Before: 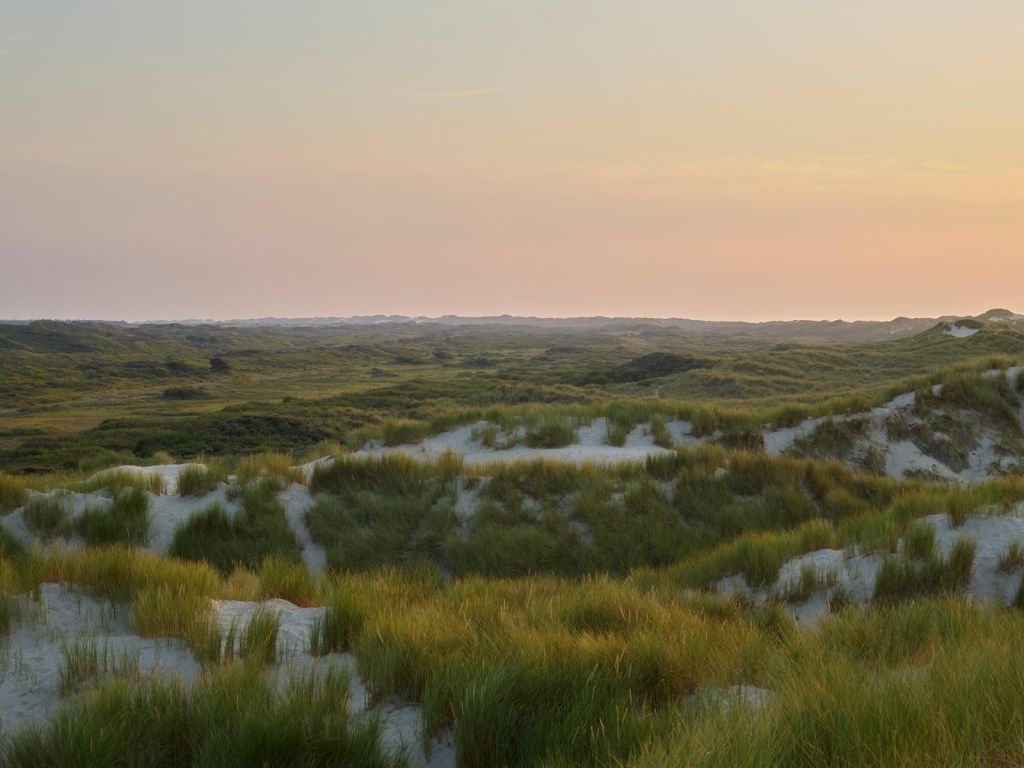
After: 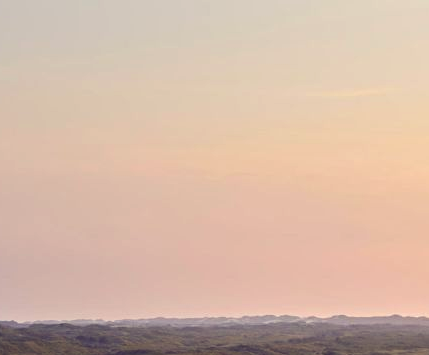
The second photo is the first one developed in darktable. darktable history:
crop and rotate: left 10.817%, top 0.062%, right 47.194%, bottom 53.626%
color balance: lift [1.001, 0.997, 0.99, 1.01], gamma [1.007, 1, 0.975, 1.025], gain [1, 1.065, 1.052, 0.935], contrast 13.25%
